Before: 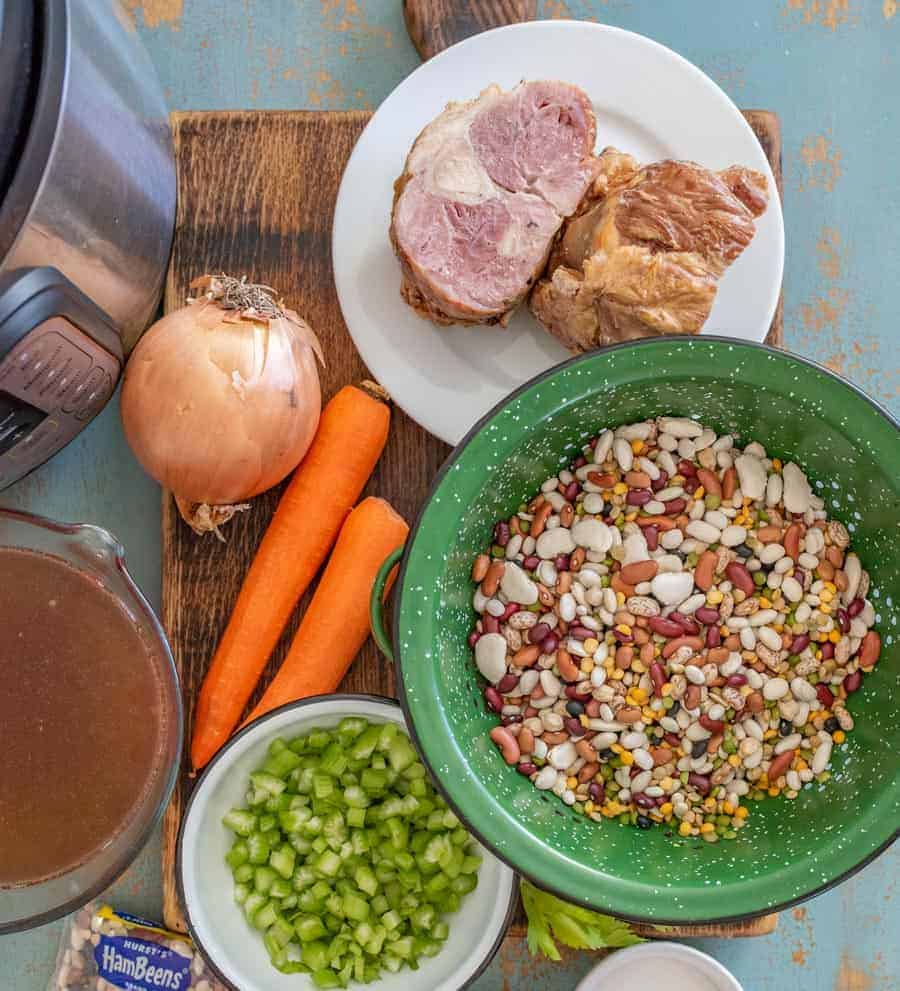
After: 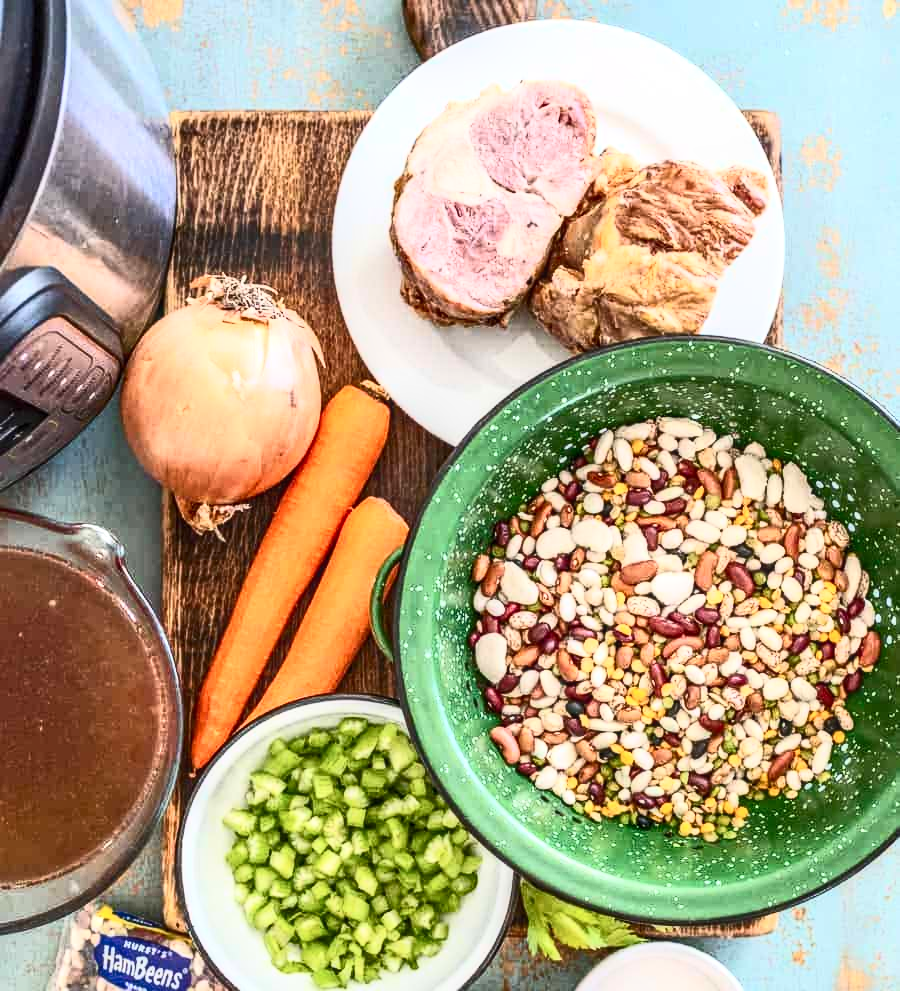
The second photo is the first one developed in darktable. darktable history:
contrast brightness saturation: contrast 0.6, brightness 0.347, saturation 0.143
local contrast: on, module defaults
